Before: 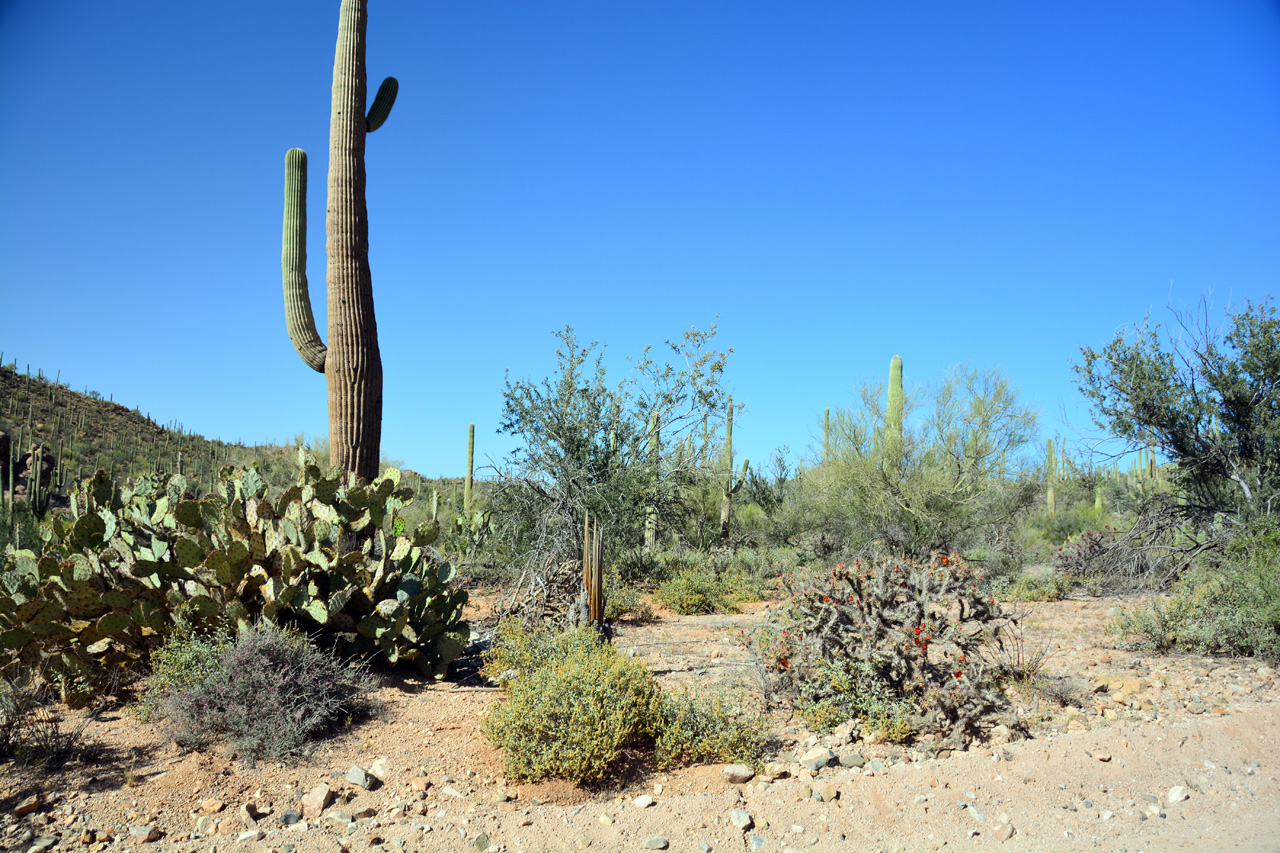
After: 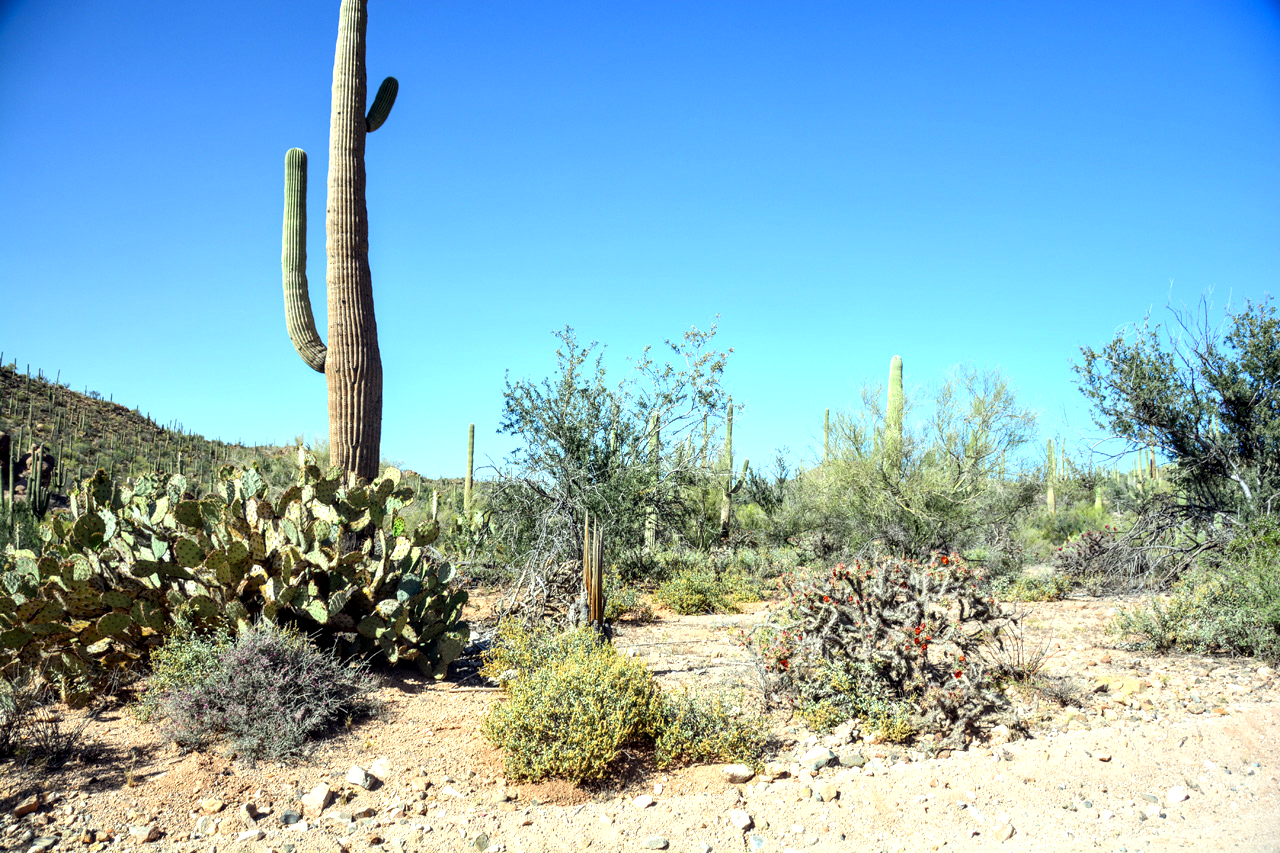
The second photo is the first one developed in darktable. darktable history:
exposure: exposure 0.6 EV, compensate highlight preservation false
local contrast: detail 140%
